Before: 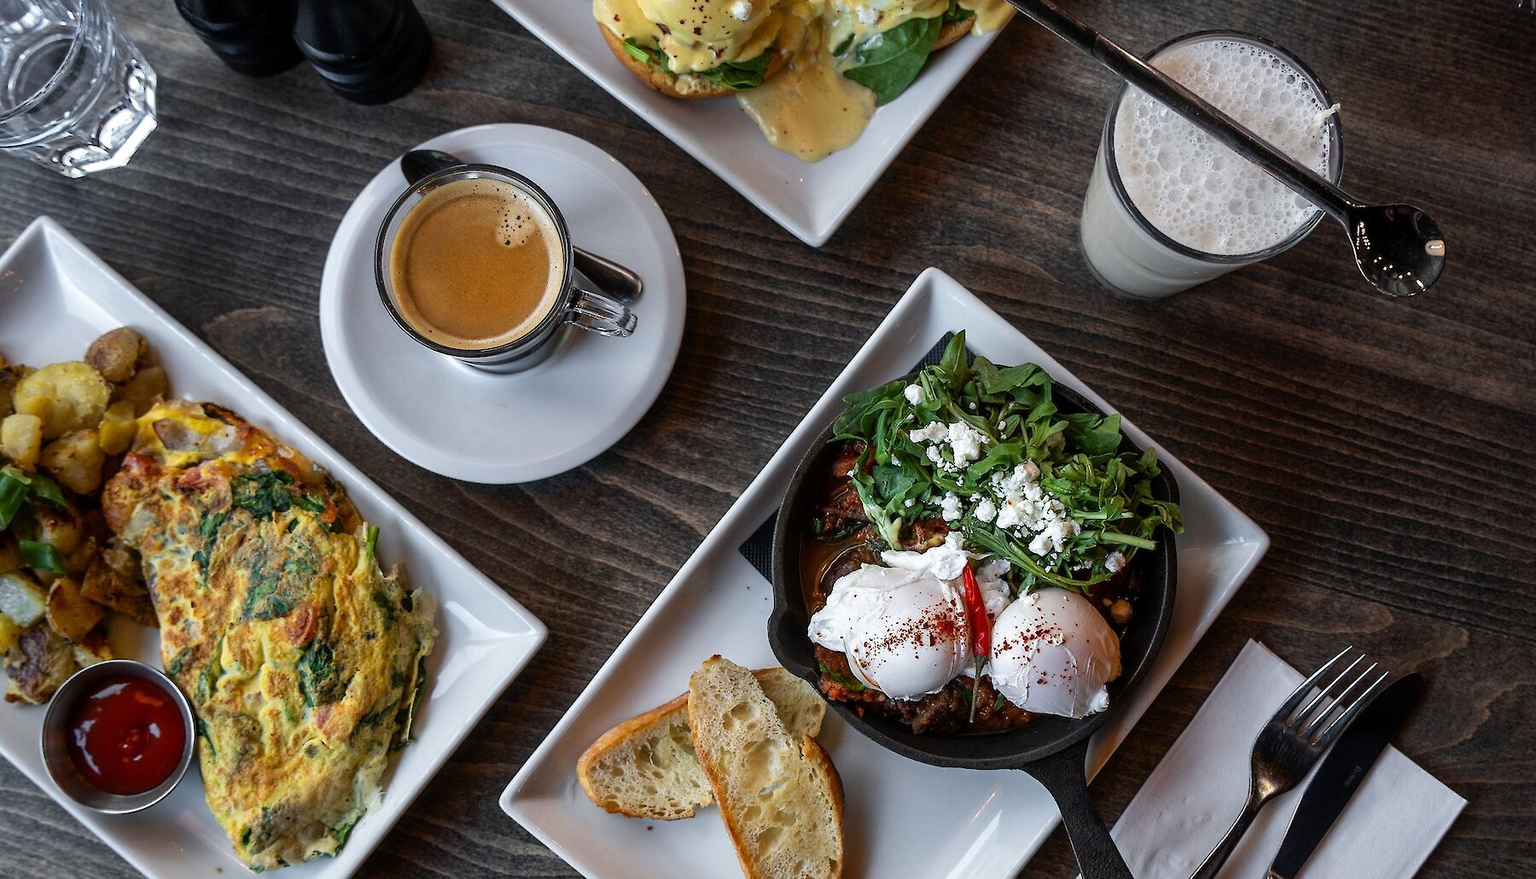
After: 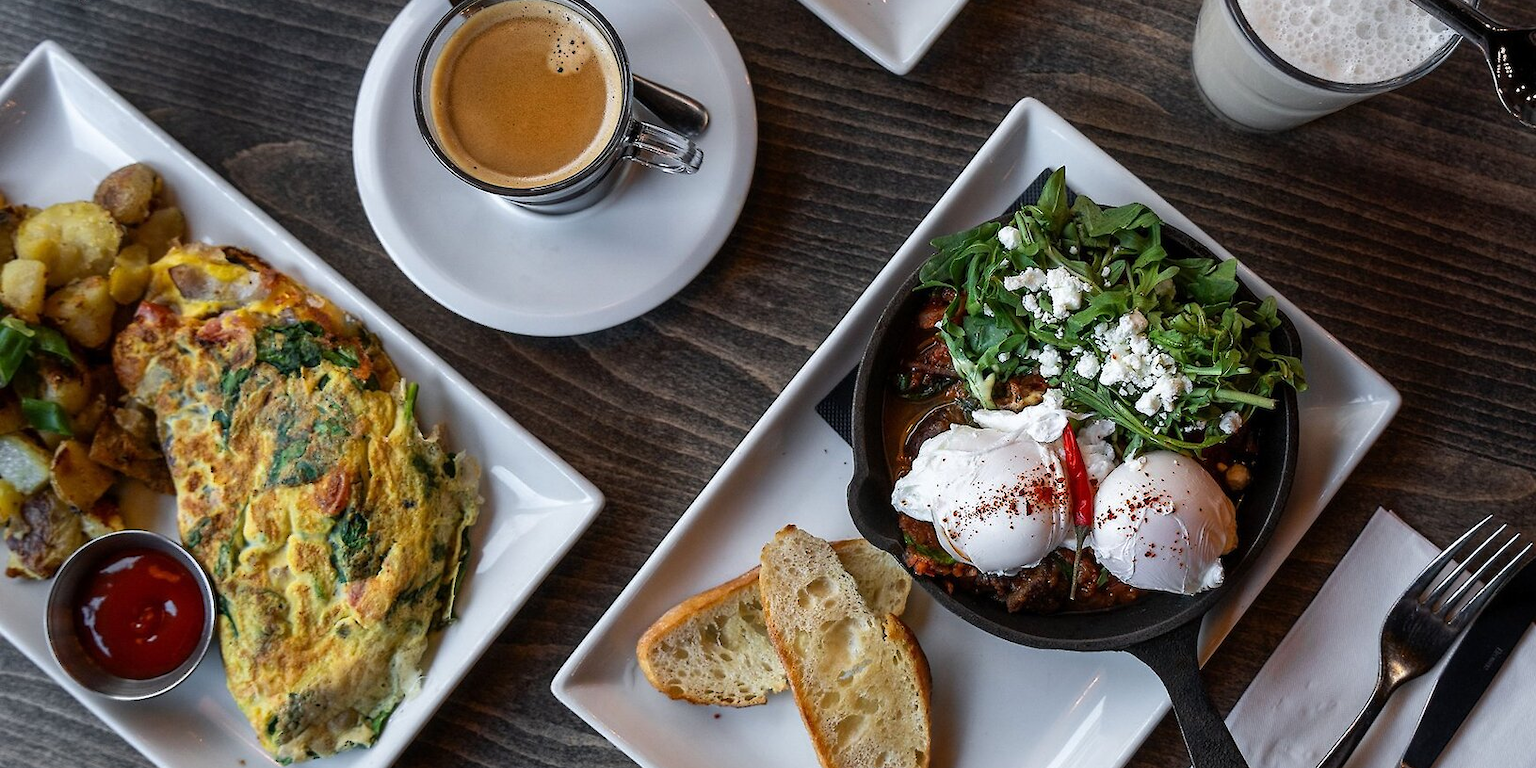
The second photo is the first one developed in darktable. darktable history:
crop: top 20.407%, right 9.359%, bottom 0.304%
